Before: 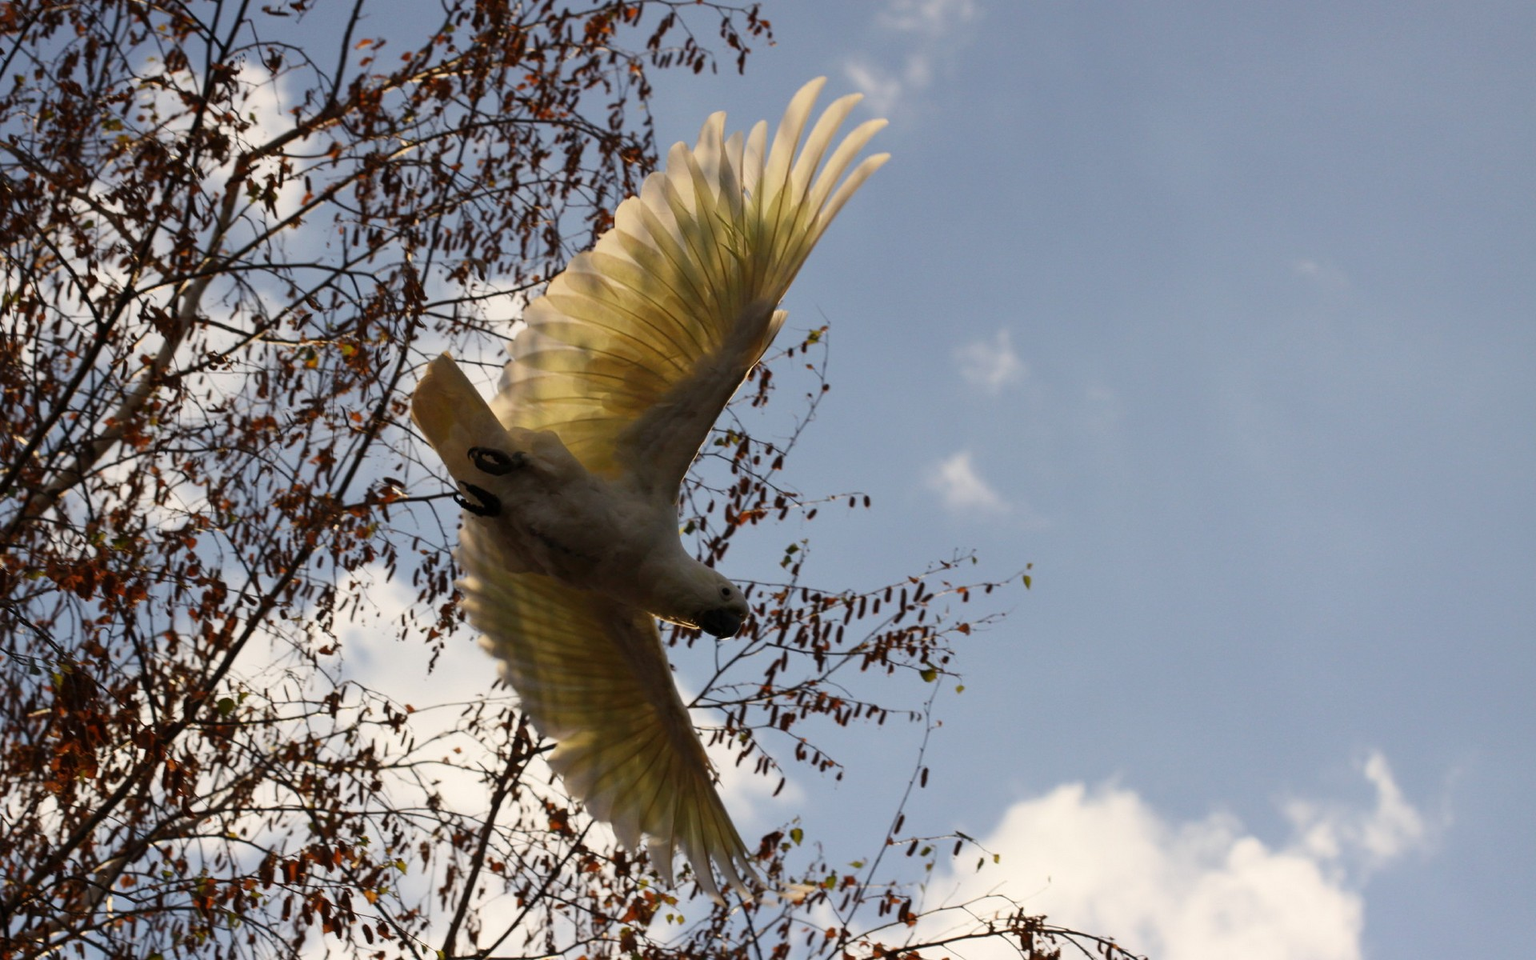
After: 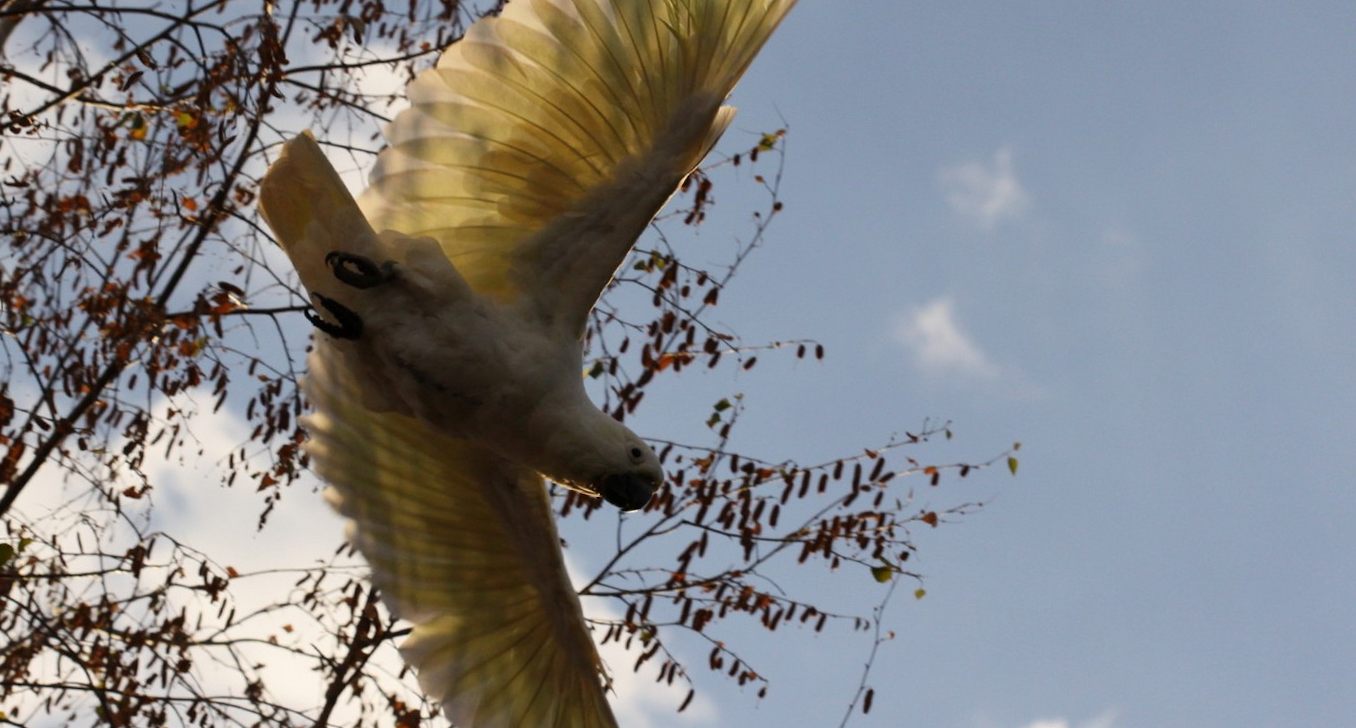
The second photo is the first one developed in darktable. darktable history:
crop and rotate: angle -3.83°, left 9.852%, top 20.866%, right 12.088%, bottom 12.069%
